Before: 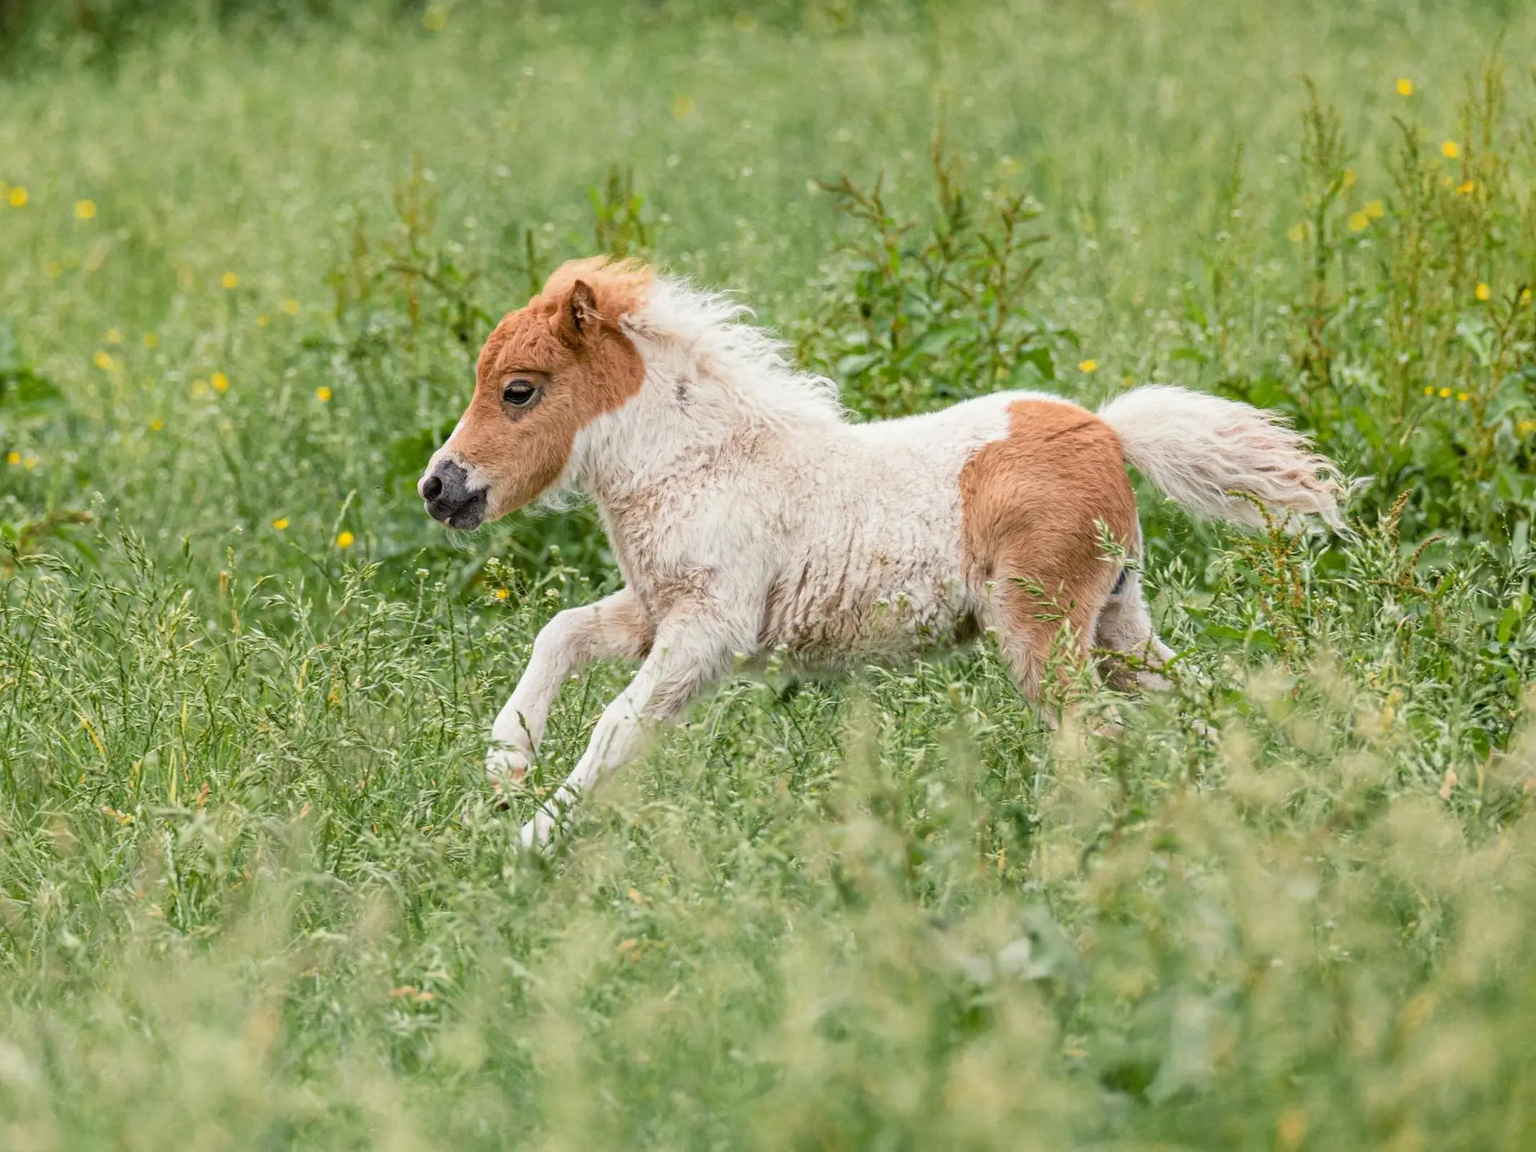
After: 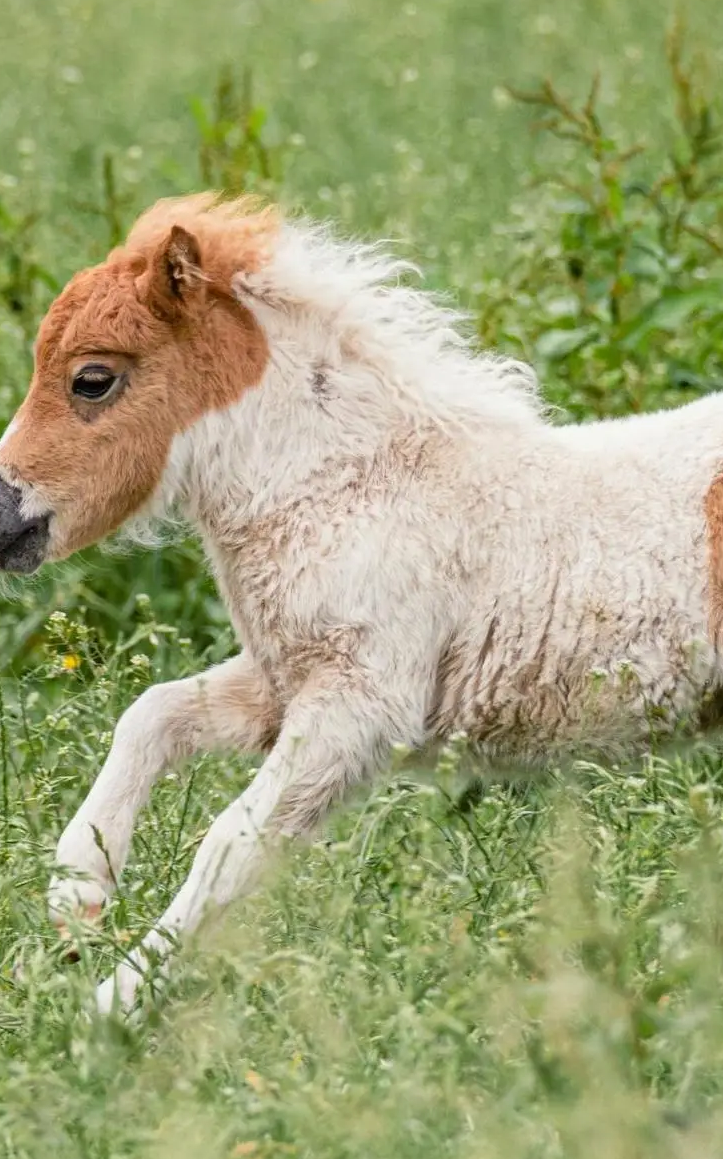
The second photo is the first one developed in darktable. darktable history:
crop and rotate: left 29.411%, top 10.231%, right 36.664%, bottom 17.284%
